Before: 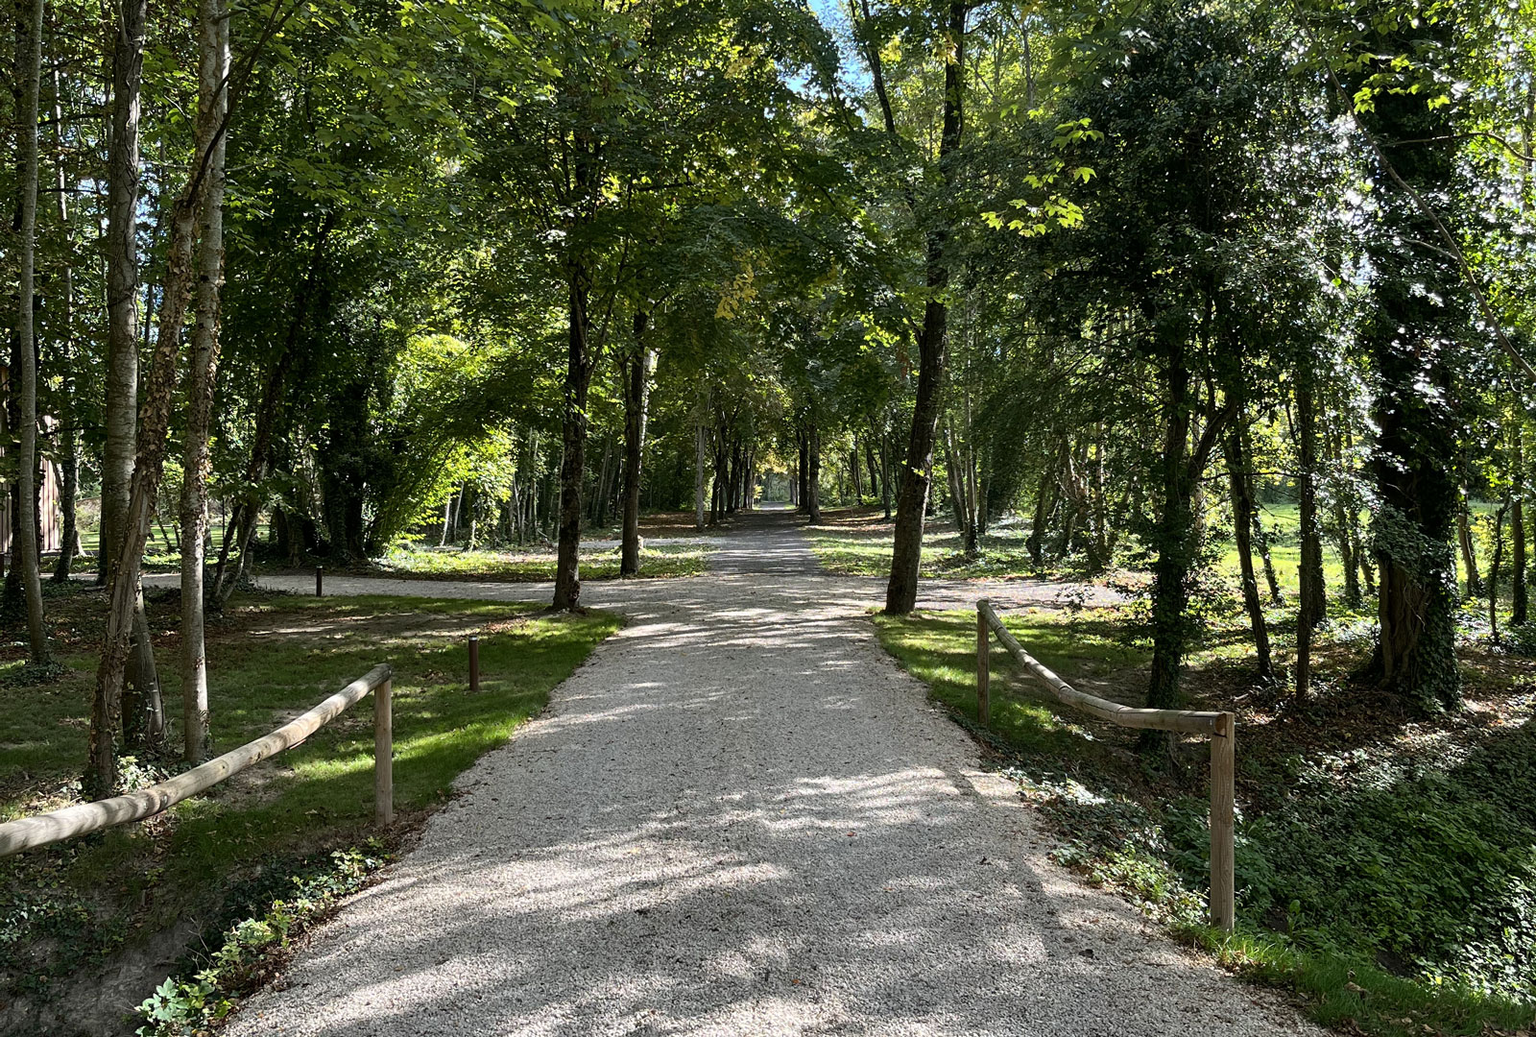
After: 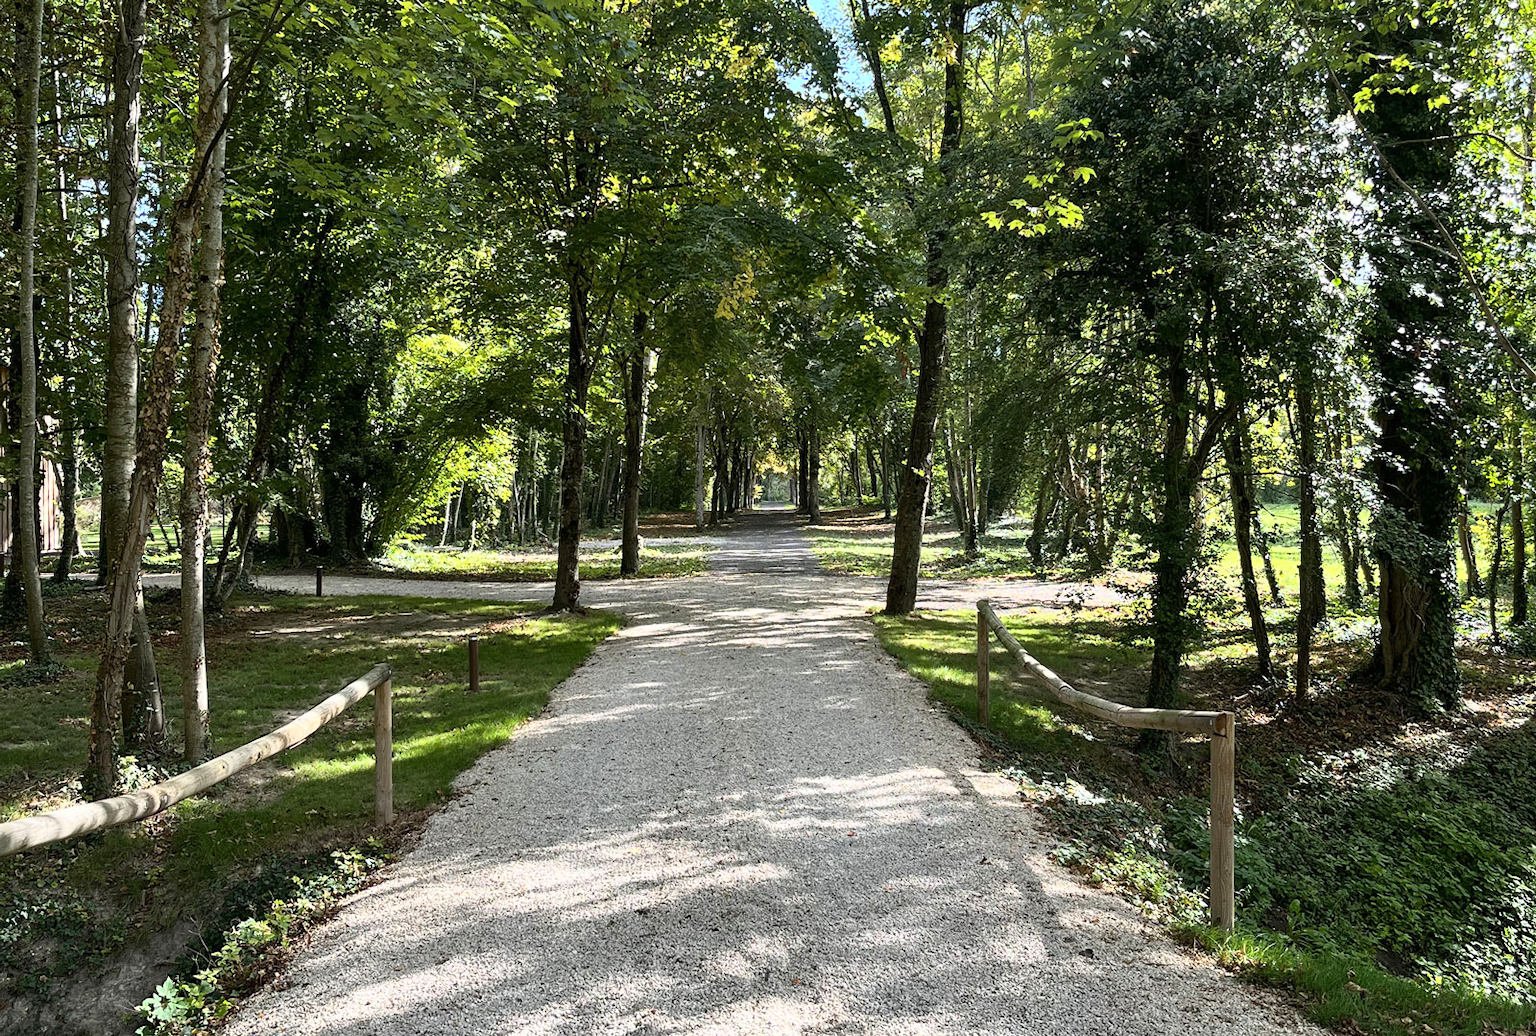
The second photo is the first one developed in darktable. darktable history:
base curve: curves: ch0 [(0, 0) (0.579, 0.807) (1, 1)]
